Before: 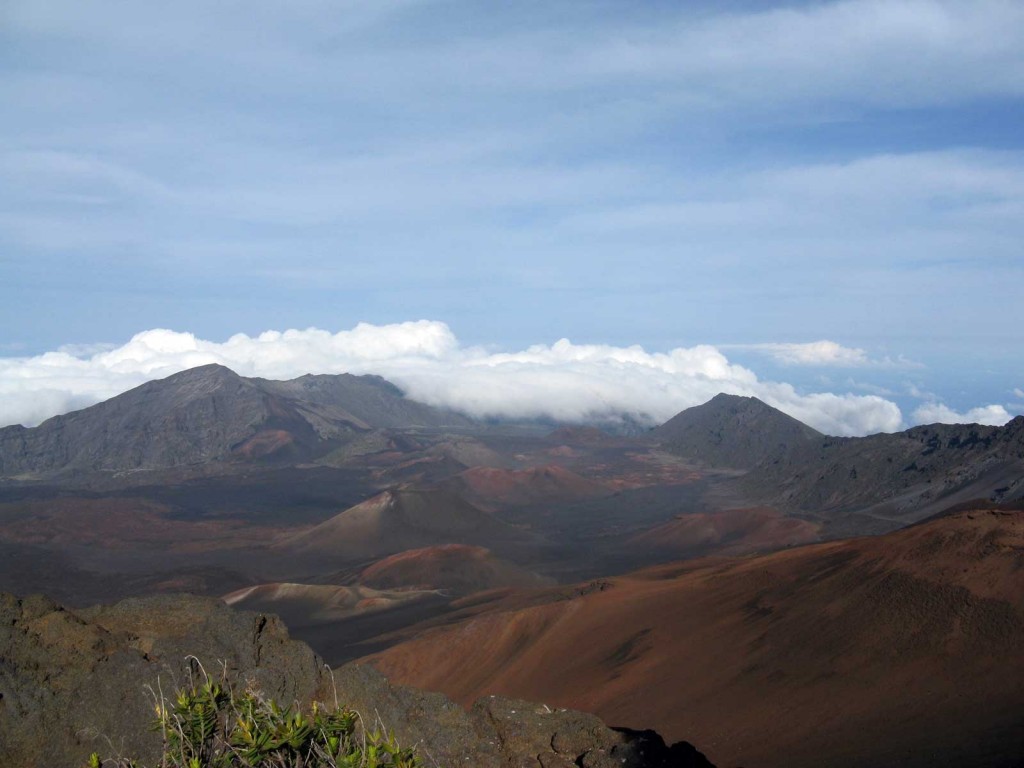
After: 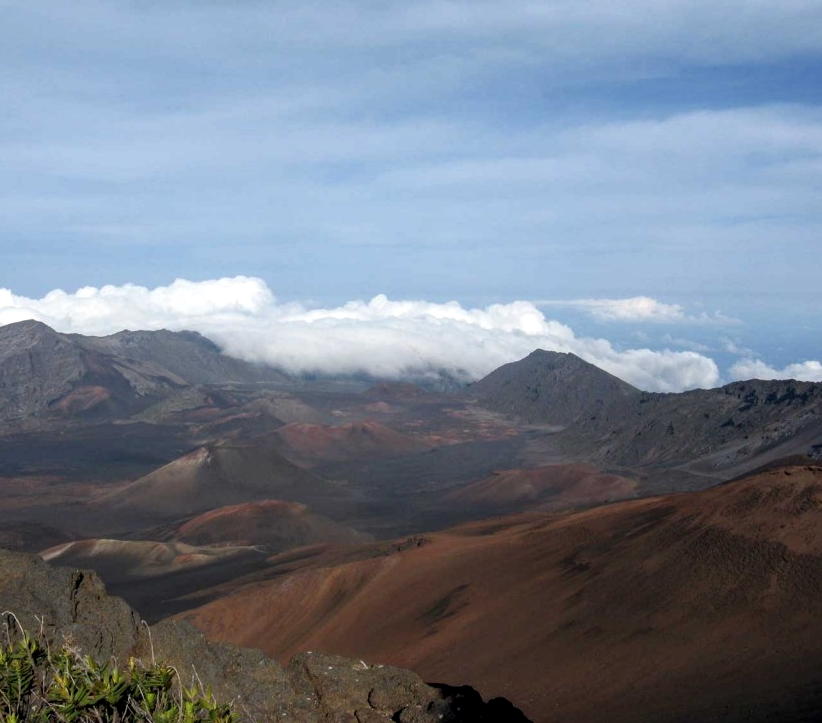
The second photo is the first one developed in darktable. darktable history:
crop and rotate: left 17.959%, top 5.771%, right 1.742%
local contrast: detail 130%
